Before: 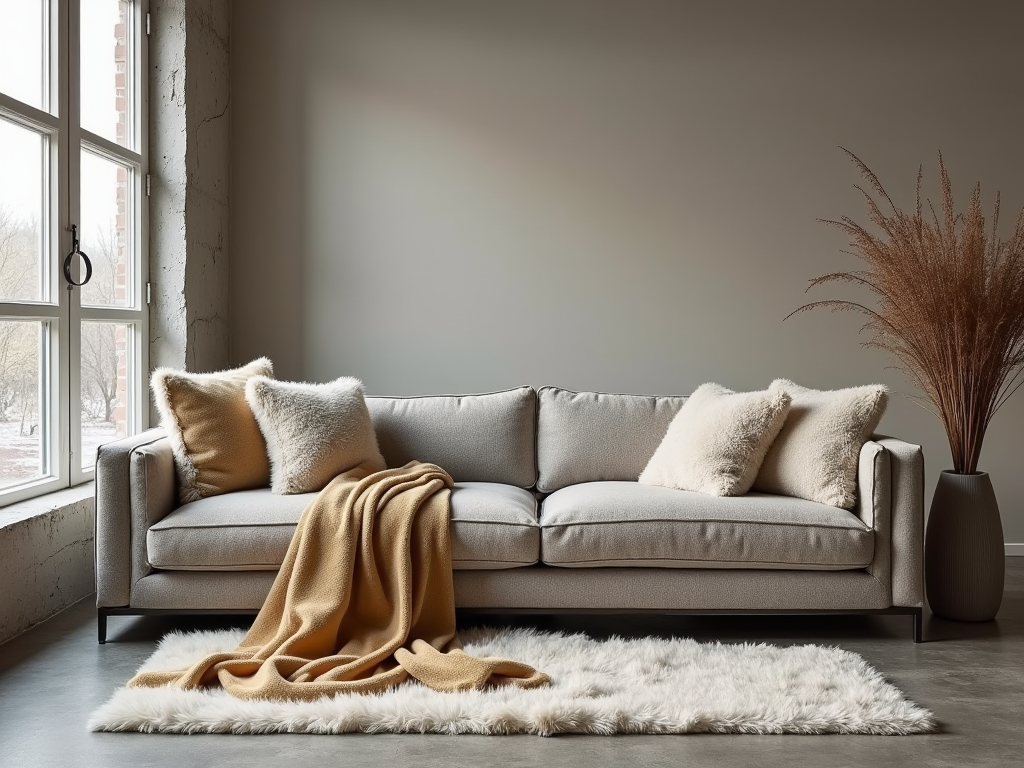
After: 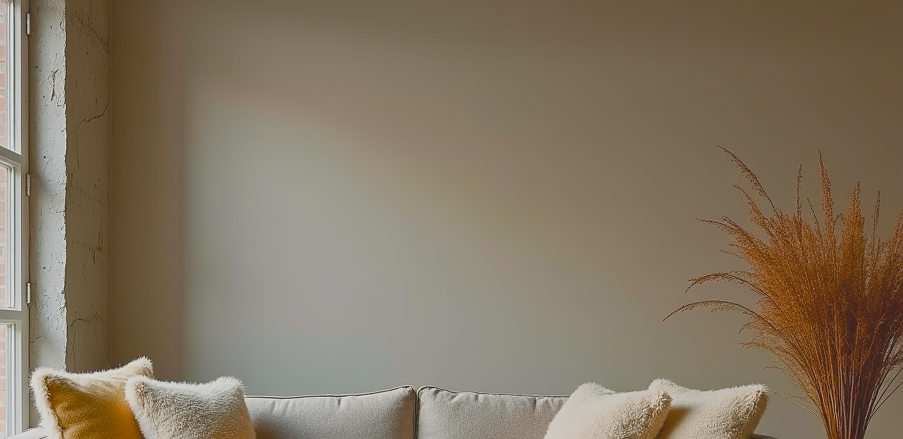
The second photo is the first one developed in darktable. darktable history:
color balance rgb: perceptual saturation grading › global saturation 20%, perceptual saturation grading › highlights -25%, perceptual saturation grading › shadows 50.52%, global vibrance 40.24%
contrast brightness saturation: contrast -0.28
crop and rotate: left 11.812%, bottom 42.776%
sharpen: radius 1.272, amount 0.305, threshold 0
